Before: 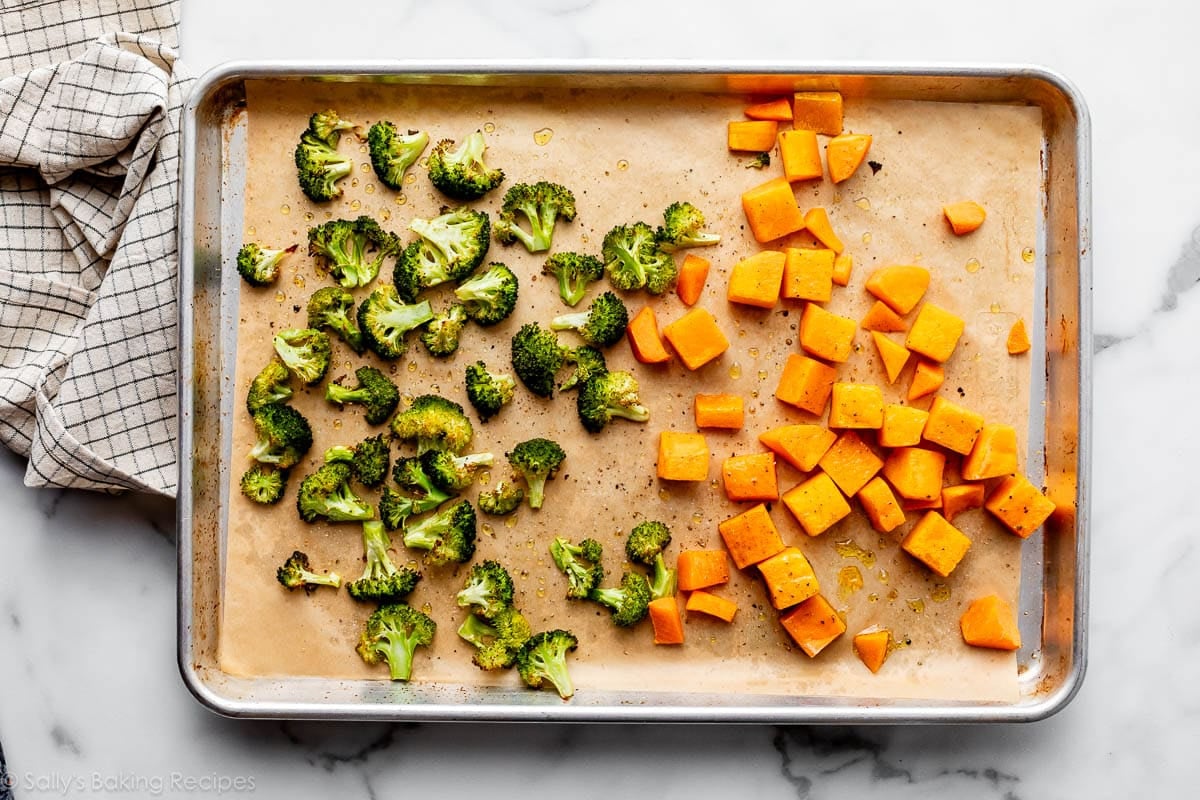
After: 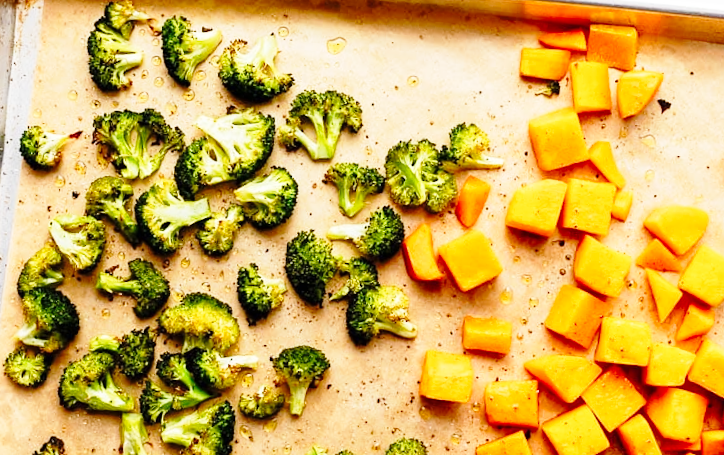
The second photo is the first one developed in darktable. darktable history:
rotate and perspective: rotation 5.12°, automatic cropping off
crop: left 20.932%, top 15.471%, right 21.848%, bottom 34.081%
base curve: curves: ch0 [(0, 0) (0.028, 0.03) (0.121, 0.232) (0.46, 0.748) (0.859, 0.968) (1, 1)], preserve colors none
